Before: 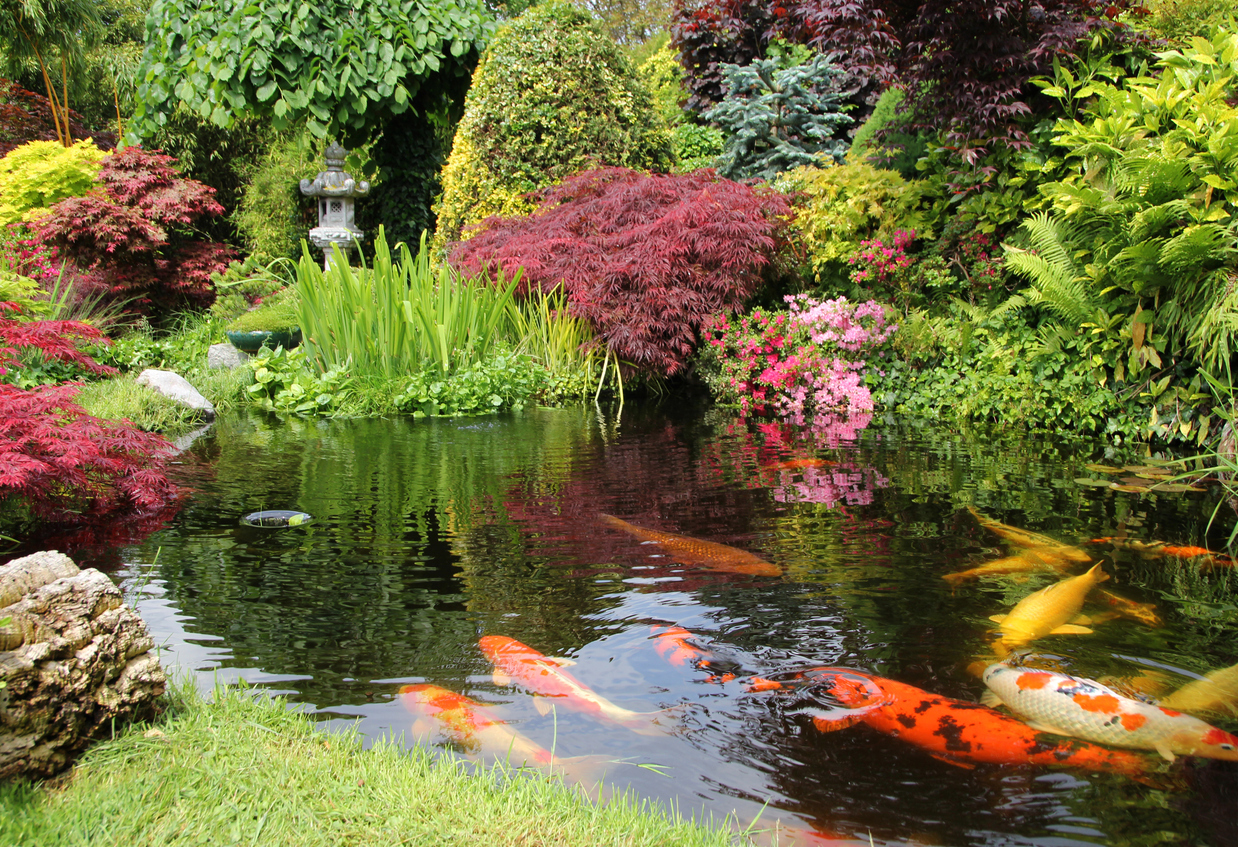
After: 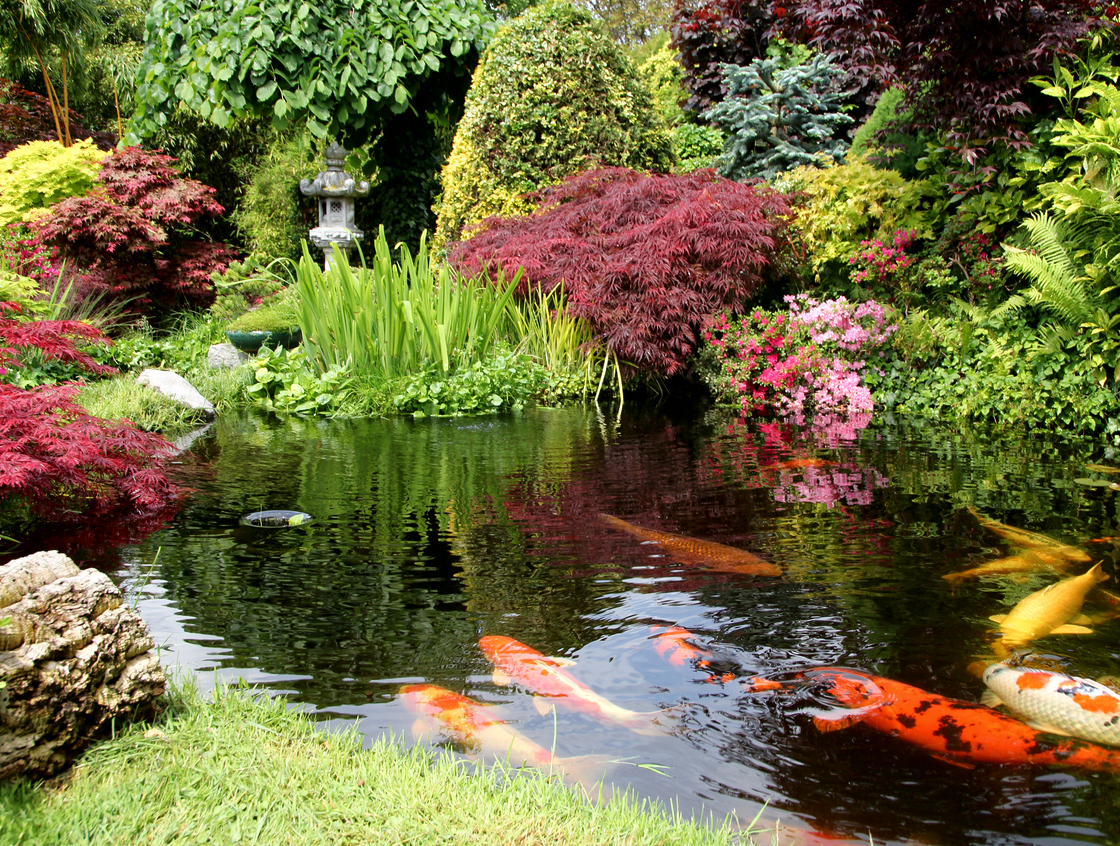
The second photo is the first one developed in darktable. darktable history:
local contrast: mode bilateral grid, contrast 20, coarseness 51, detail 121%, midtone range 0.2
shadows and highlights: shadows -61.77, white point adjustment -5.38, highlights 62.01, shadows color adjustment 97.98%, highlights color adjustment 59.45%
crop: right 9.489%, bottom 0.028%
